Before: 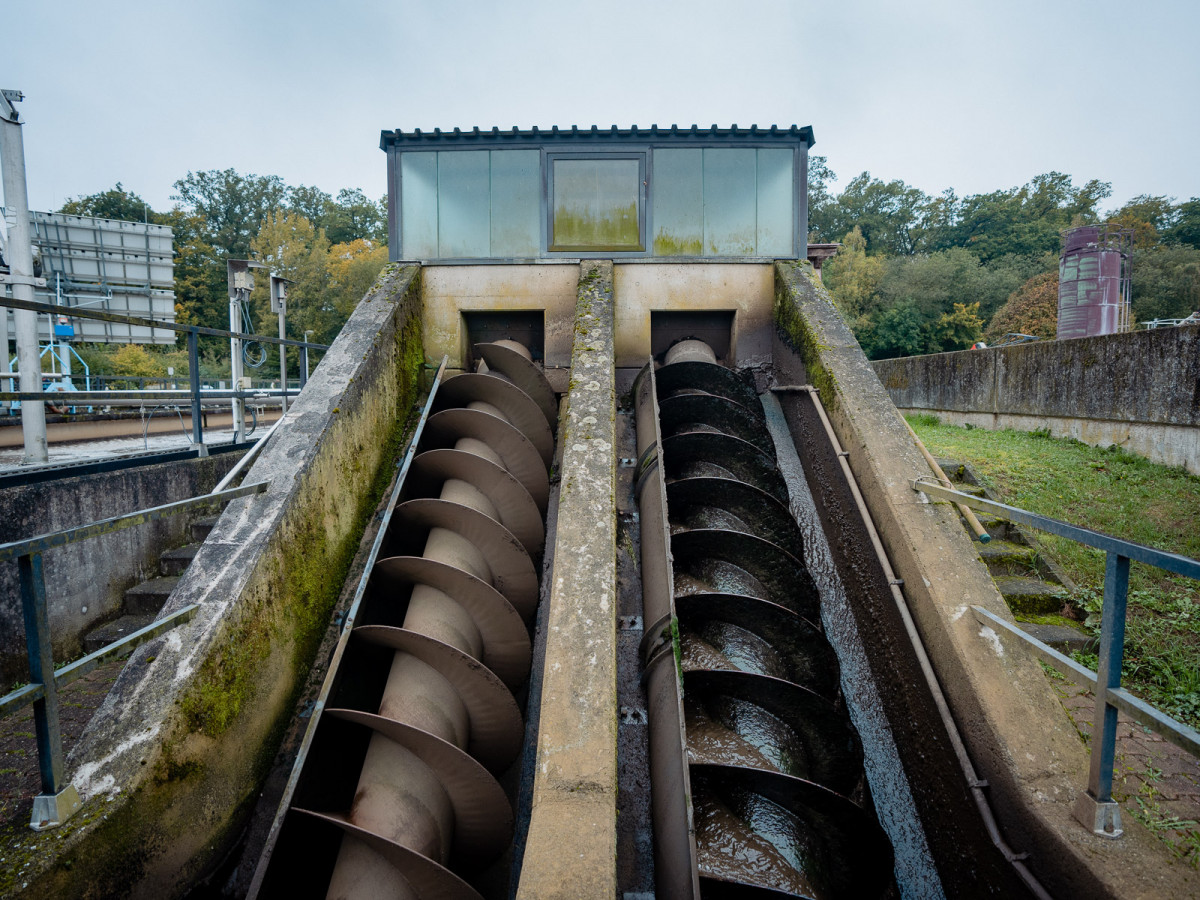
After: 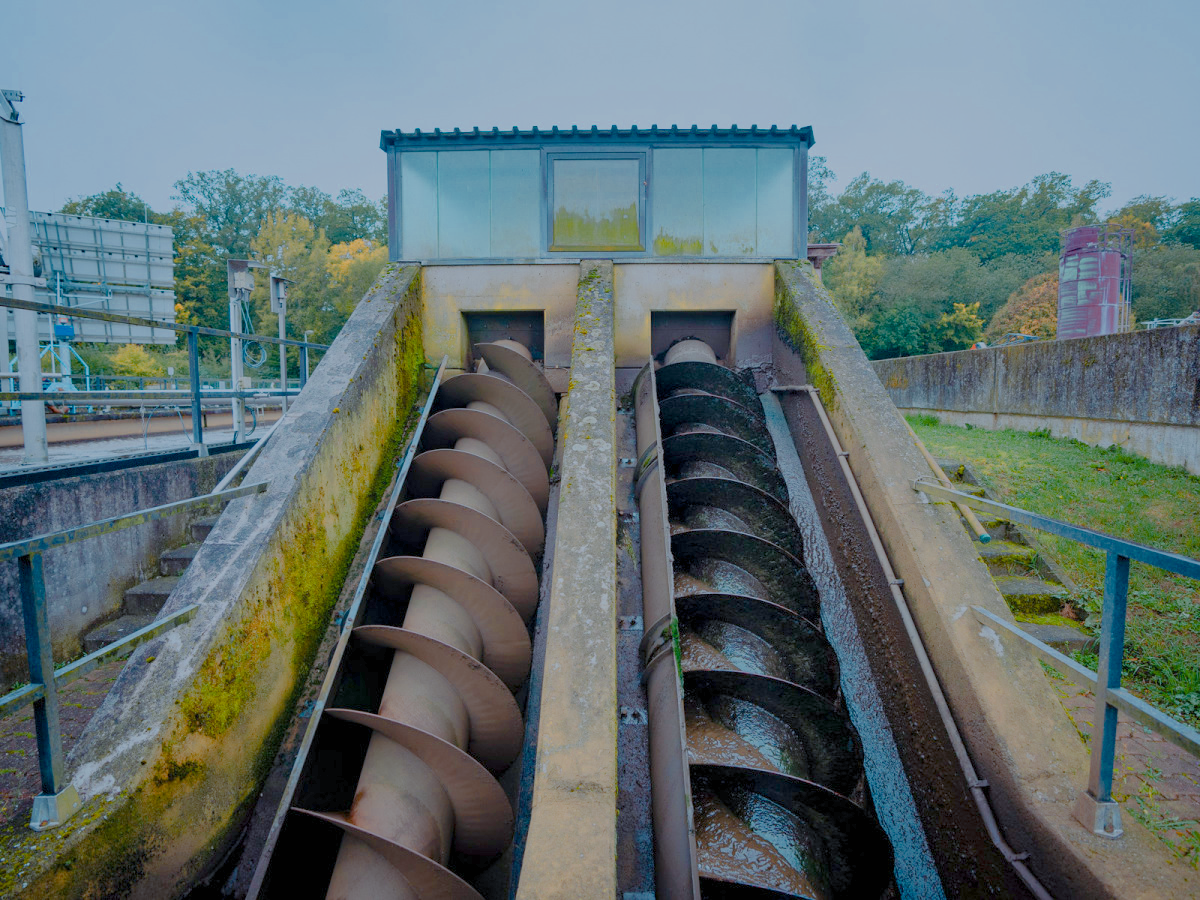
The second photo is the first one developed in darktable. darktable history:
color calibration: gray › normalize channels true, x 0.371, y 0.377, temperature 4289.28 K, gamut compression 0.023
color zones: curves: ch0 [(0.018, 0.548) (0.197, 0.654) (0.425, 0.447) (0.605, 0.658) (0.732, 0.579)]; ch1 [(0.105, 0.531) (0.224, 0.531) (0.386, 0.39) (0.618, 0.456) (0.732, 0.456) (0.956, 0.421)]; ch2 [(0.039, 0.583) (0.215, 0.465) (0.399, 0.544) (0.465, 0.548) (0.614, 0.447) (0.724, 0.43) (0.882, 0.623) (0.956, 0.632)]
filmic rgb: black relative exposure -15.95 EV, white relative exposure 7.94 EV, hardness 4.11, latitude 50.01%, contrast 0.511, color science v5 (2021), contrast in shadows safe, contrast in highlights safe
color balance rgb: perceptual saturation grading › global saturation 20%, perceptual saturation grading › highlights -25.908%, perceptual saturation grading › shadows 49.397%, perceptual brilliance grading › global brilliance 11.049%
